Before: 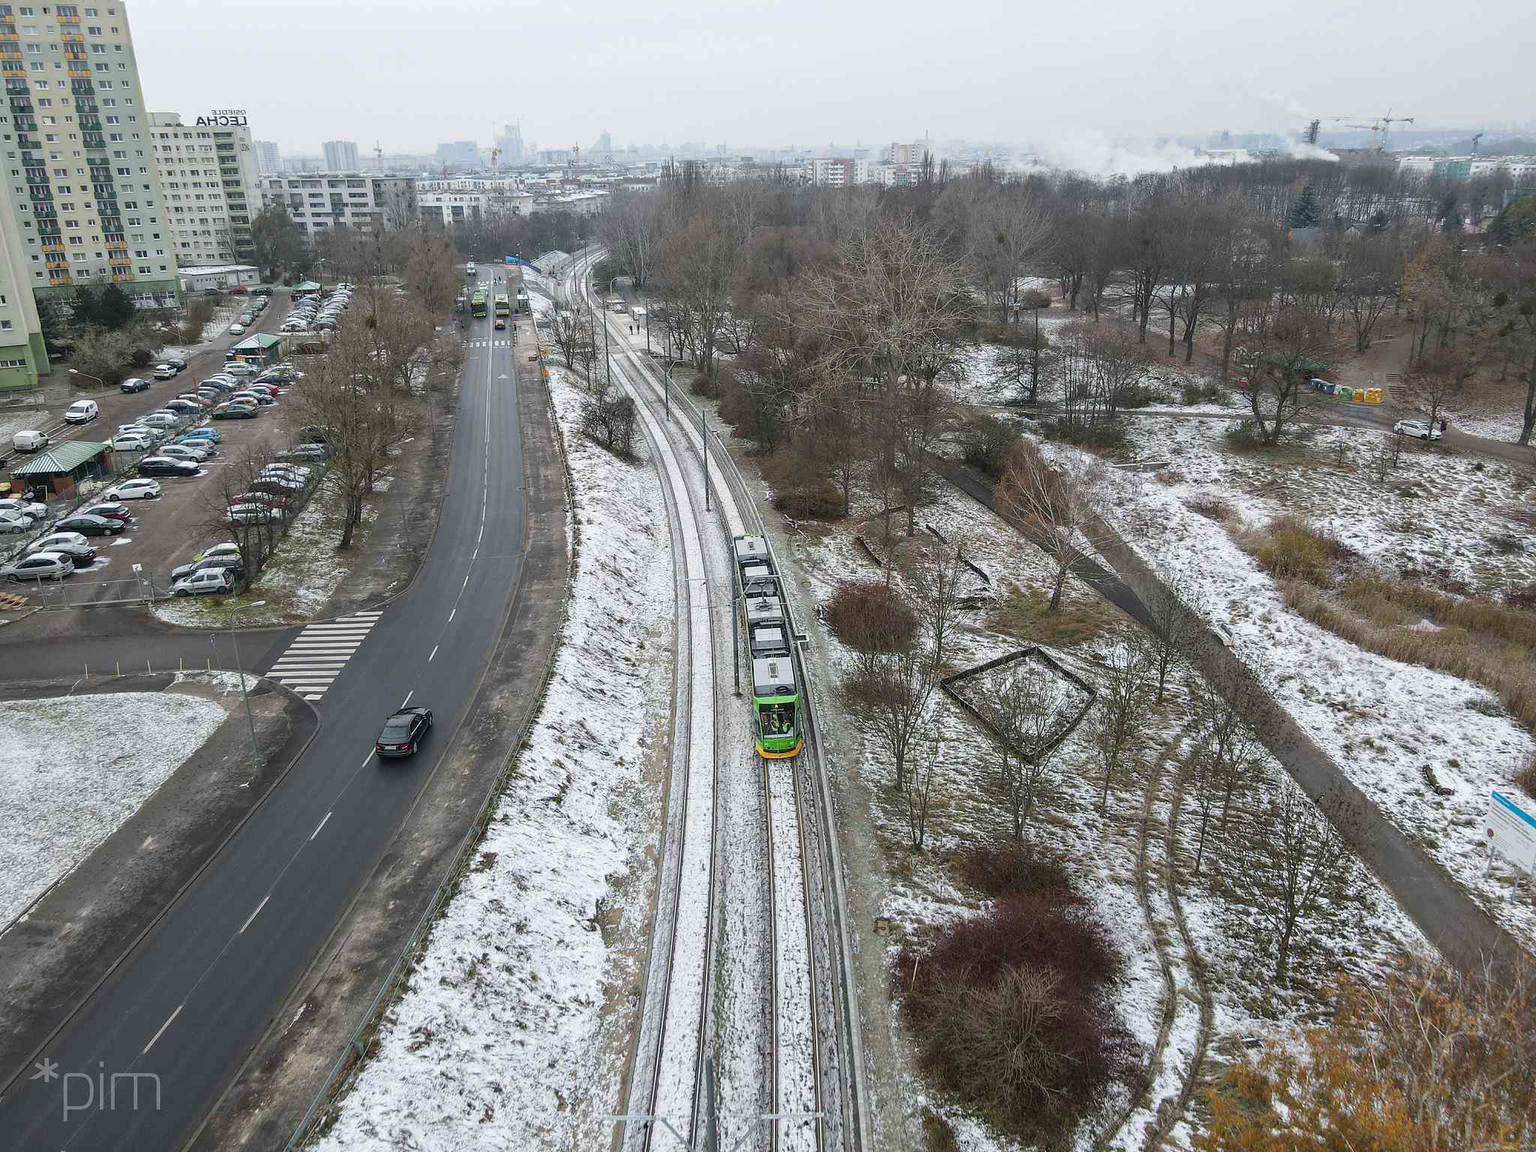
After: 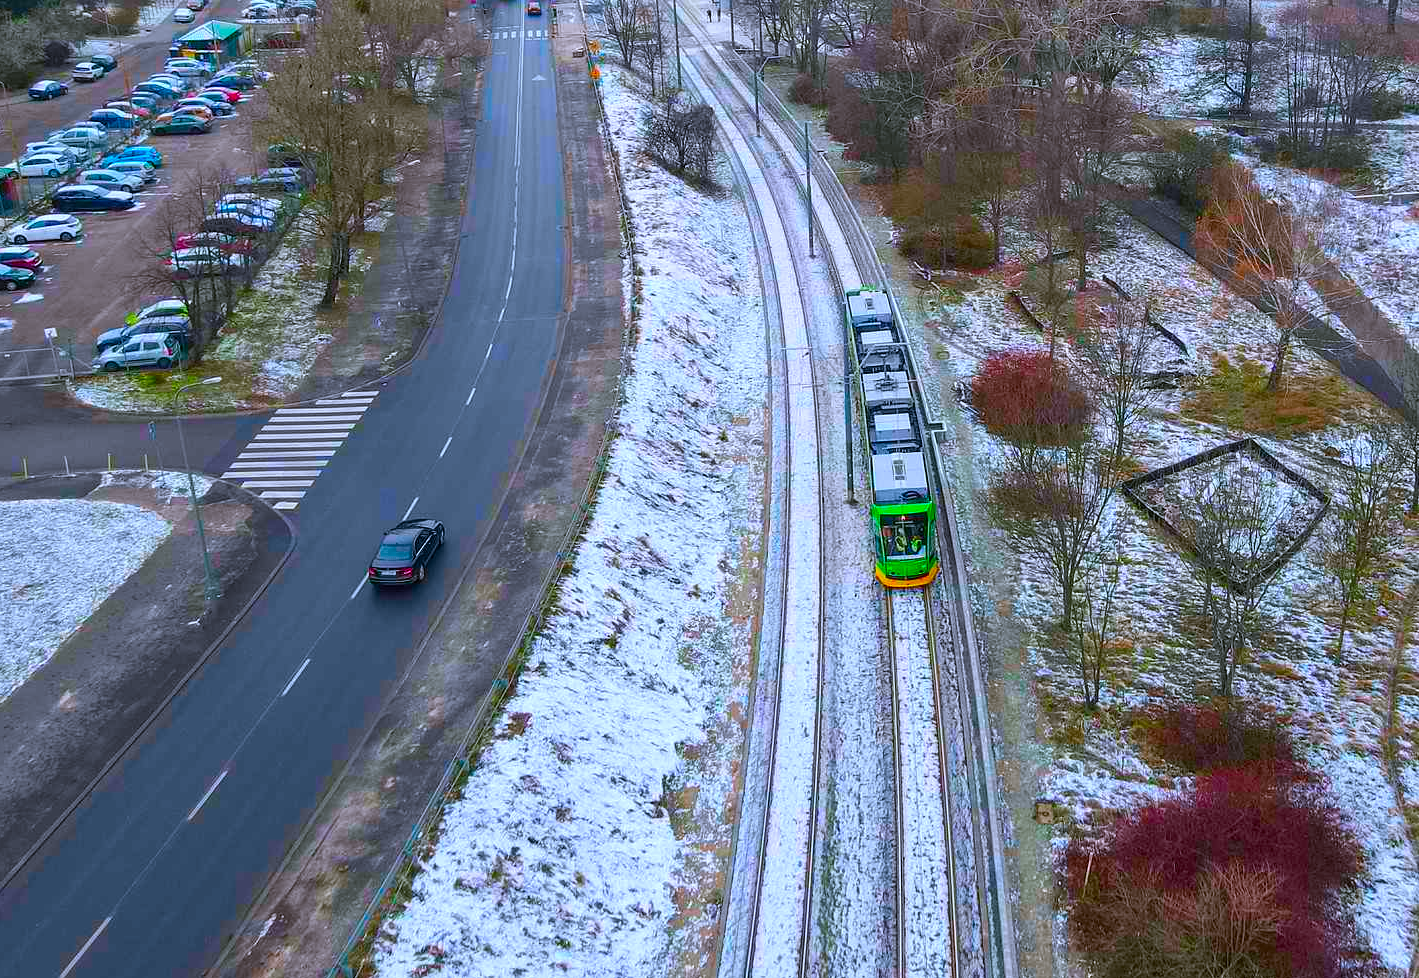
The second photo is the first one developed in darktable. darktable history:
color calibration: illuminant as shot in camera, x 0.358, y 0.373, temperature 4628.91 K
color correction: saturation 3
crop: left 6.488%, top 27.668%, right 24.183%, bottom 8.656%
